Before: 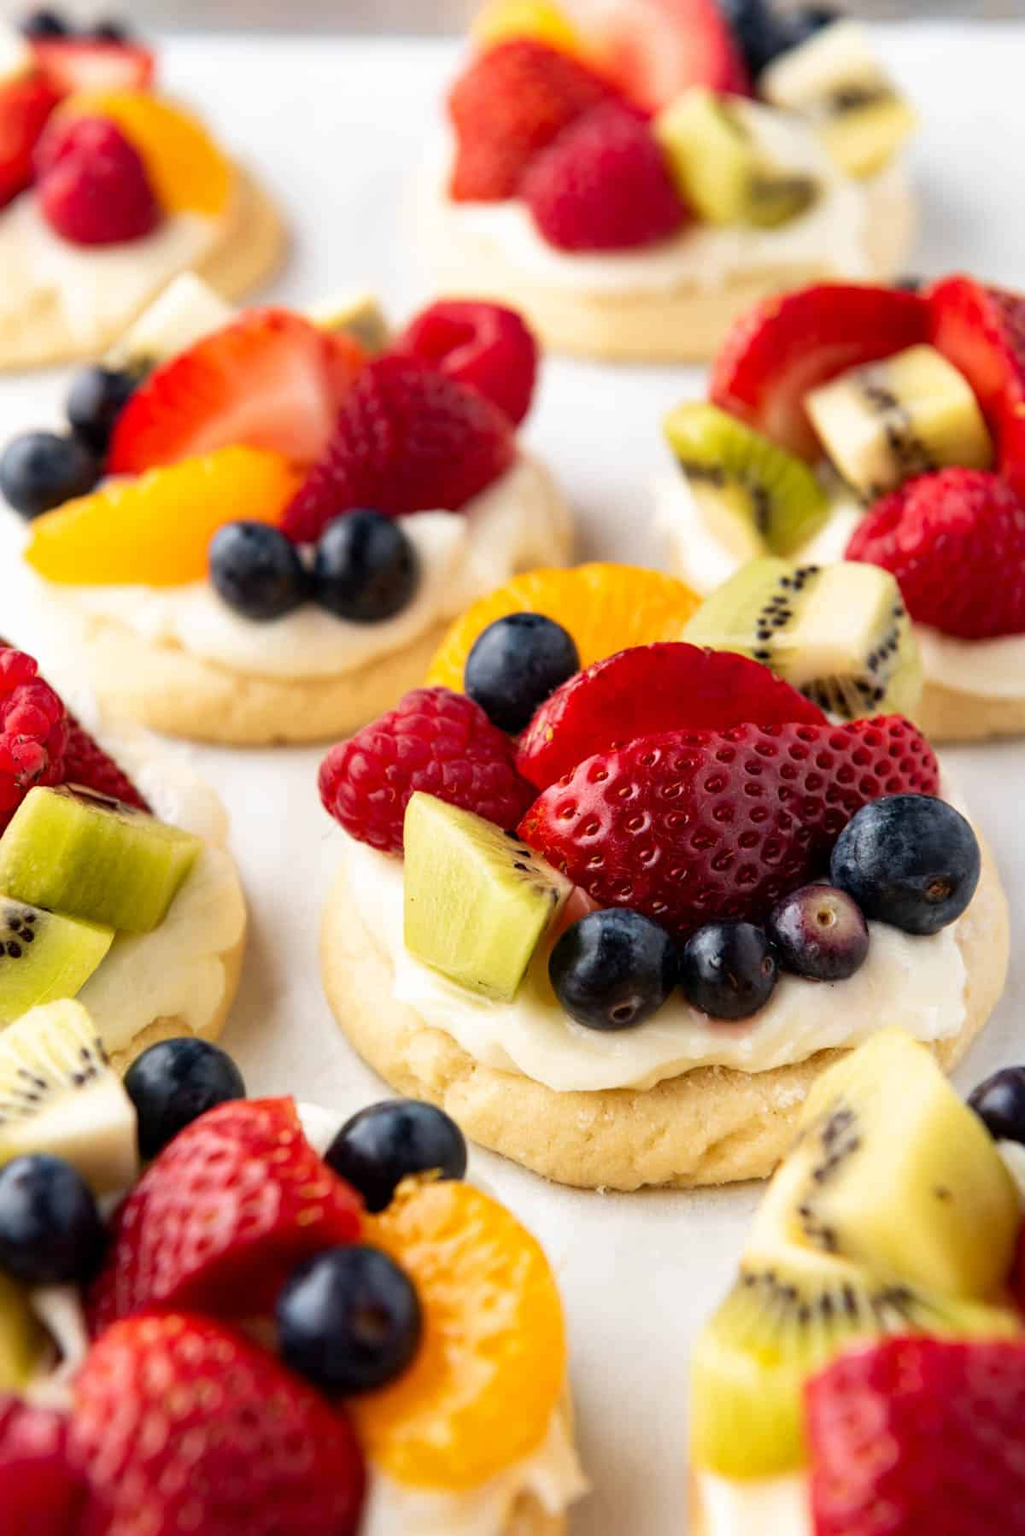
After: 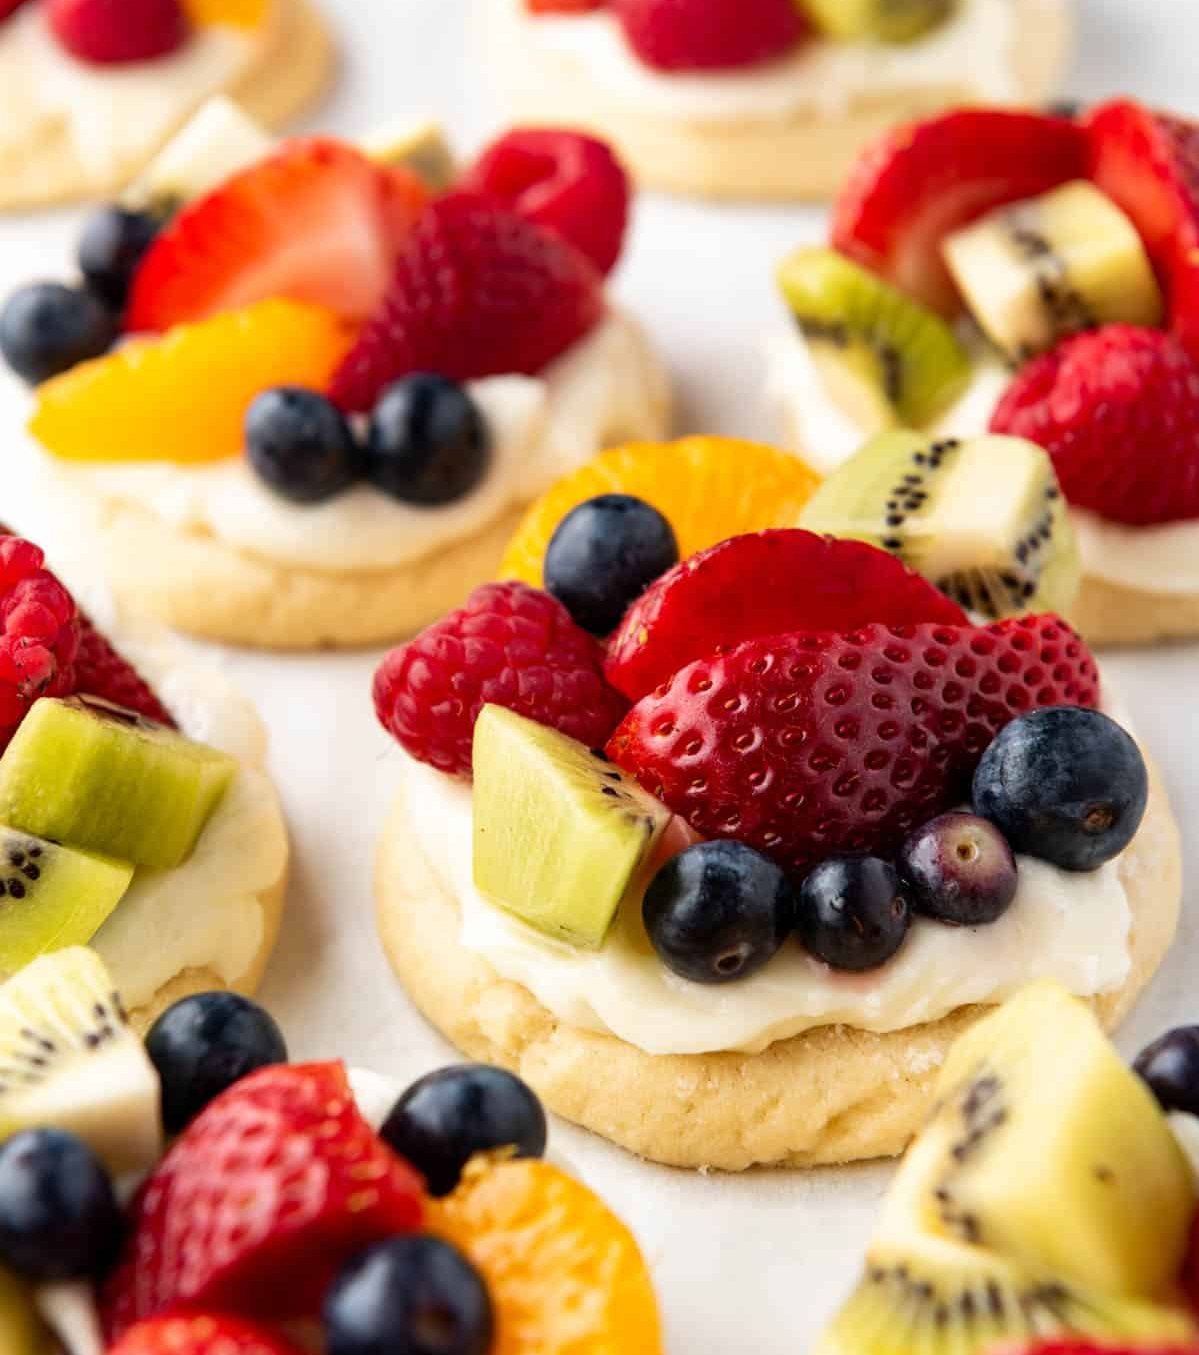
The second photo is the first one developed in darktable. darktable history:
crop and rotate: top 12.407%, bottom 12.185%
